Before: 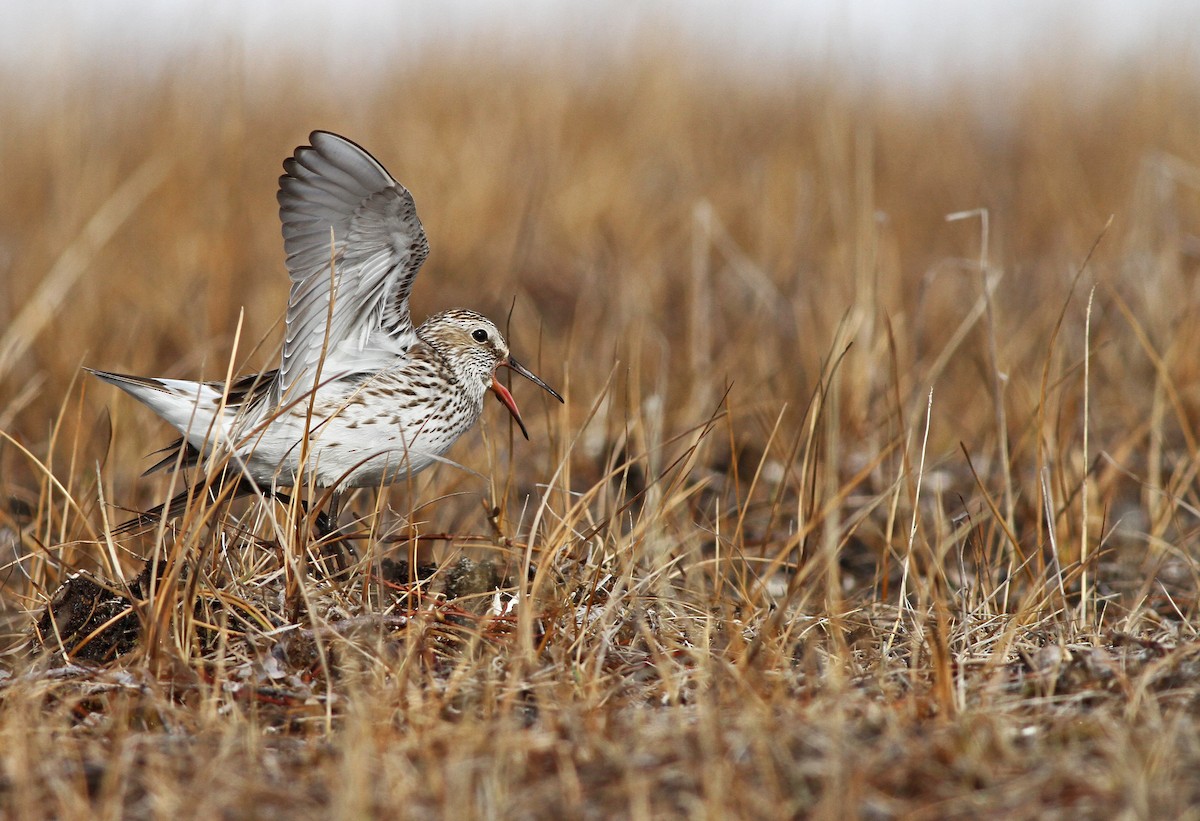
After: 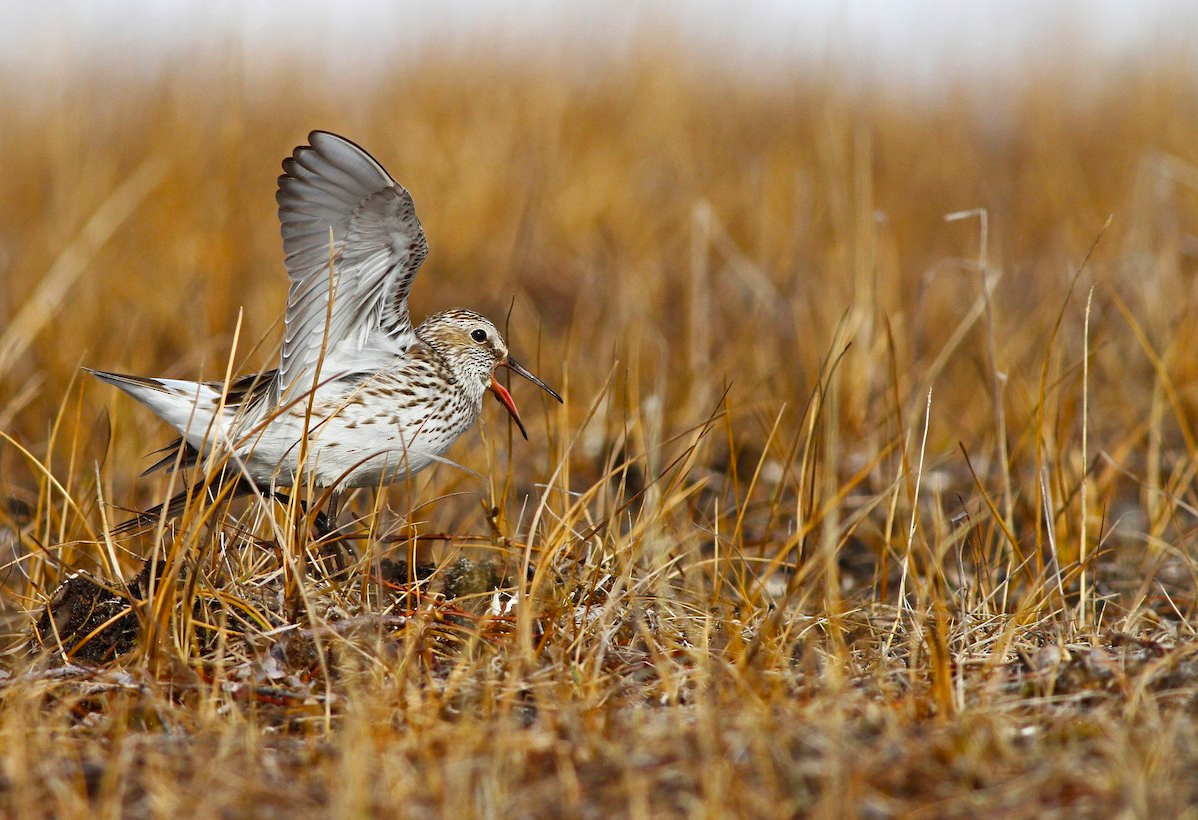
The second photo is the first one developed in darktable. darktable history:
color balance rgb: perceptual saturation grading › global saturation 30%, global vibrance 20%
crop and rotate: left 0.126%
